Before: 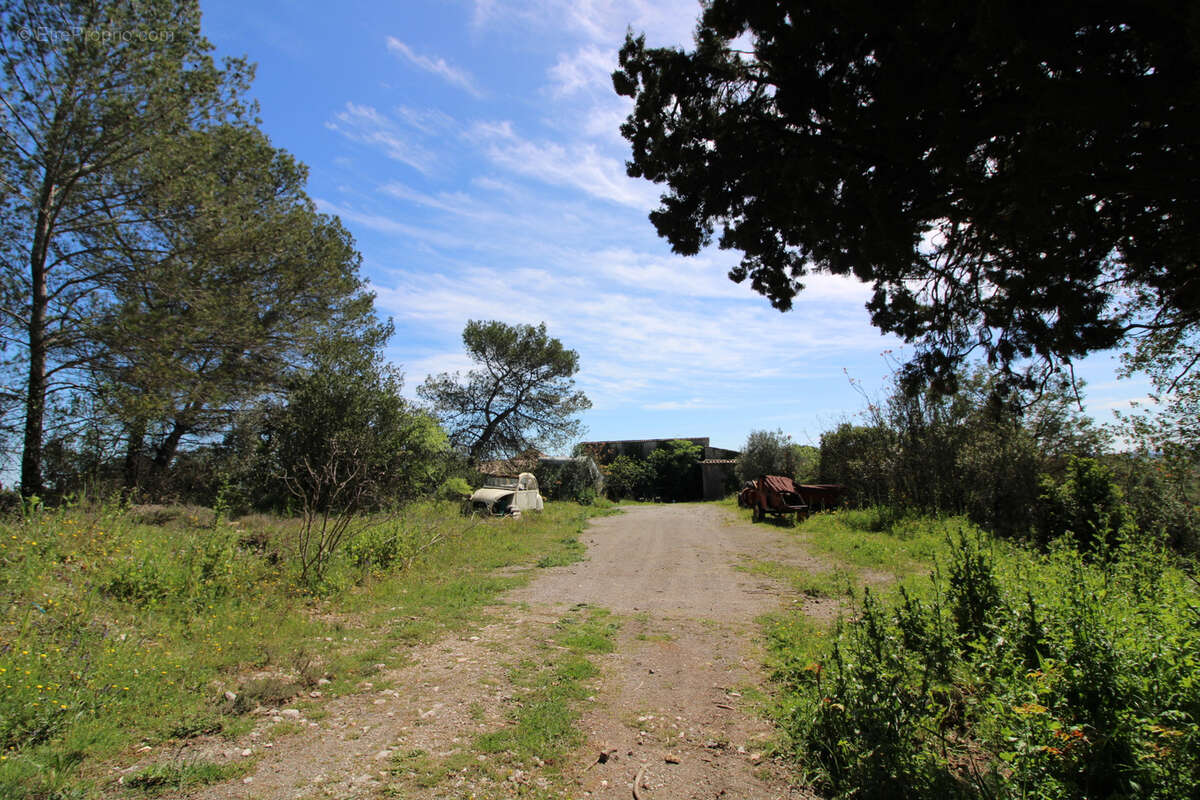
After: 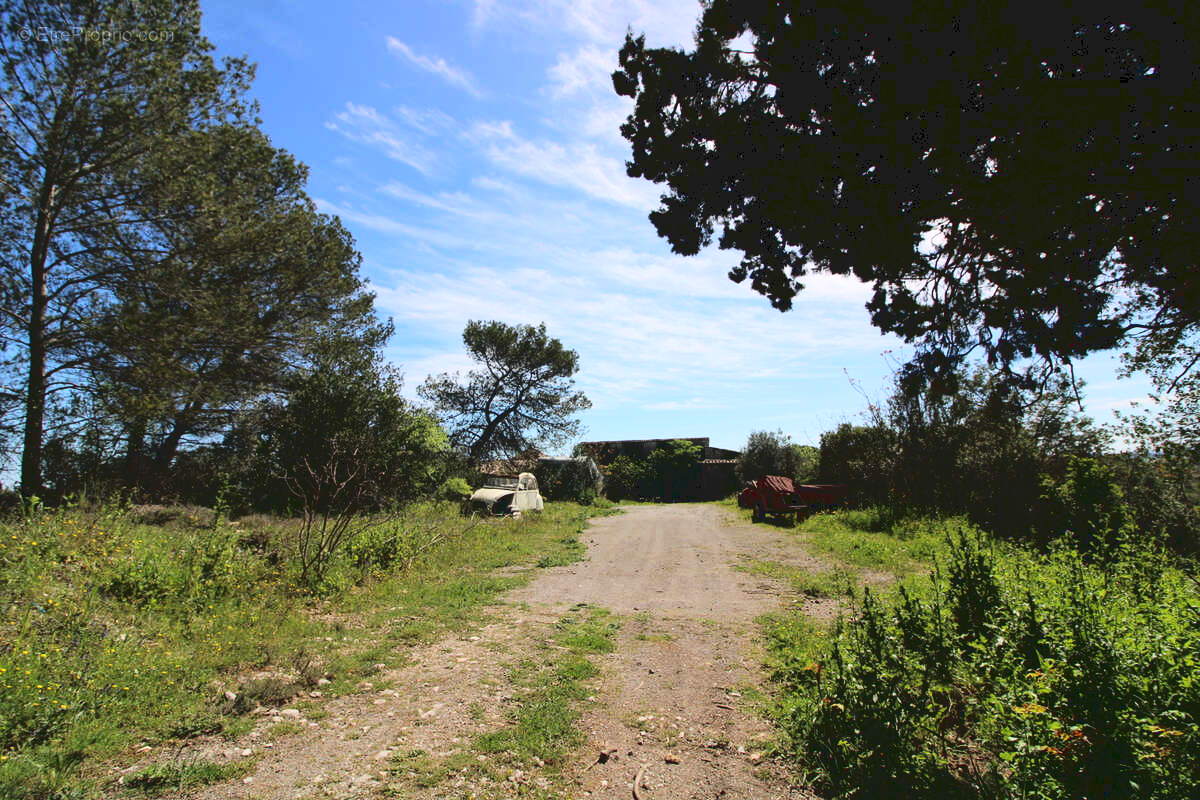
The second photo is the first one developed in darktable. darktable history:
tone curve: curves: ch0 [(0, 0) (0.003, 0.103) (0.011, 0.103) (0.025, 0.105) (0.044, 0.108) (0.069, 0.108) (0.1, 0.111) (0.136, 0.121) (0.177, 0.145) (0.224, 0.174) (0.277, 0.223) (0.335, 0.289) (0.399, 0.374) (0.468, 0.47) (0.543, 0.579) (0.623, 0.687) (0.709, 0.787) (0.801, 0.879) (0.898, 0.942) (1, 1)], color space Lab, linked channels, preserve colors none
